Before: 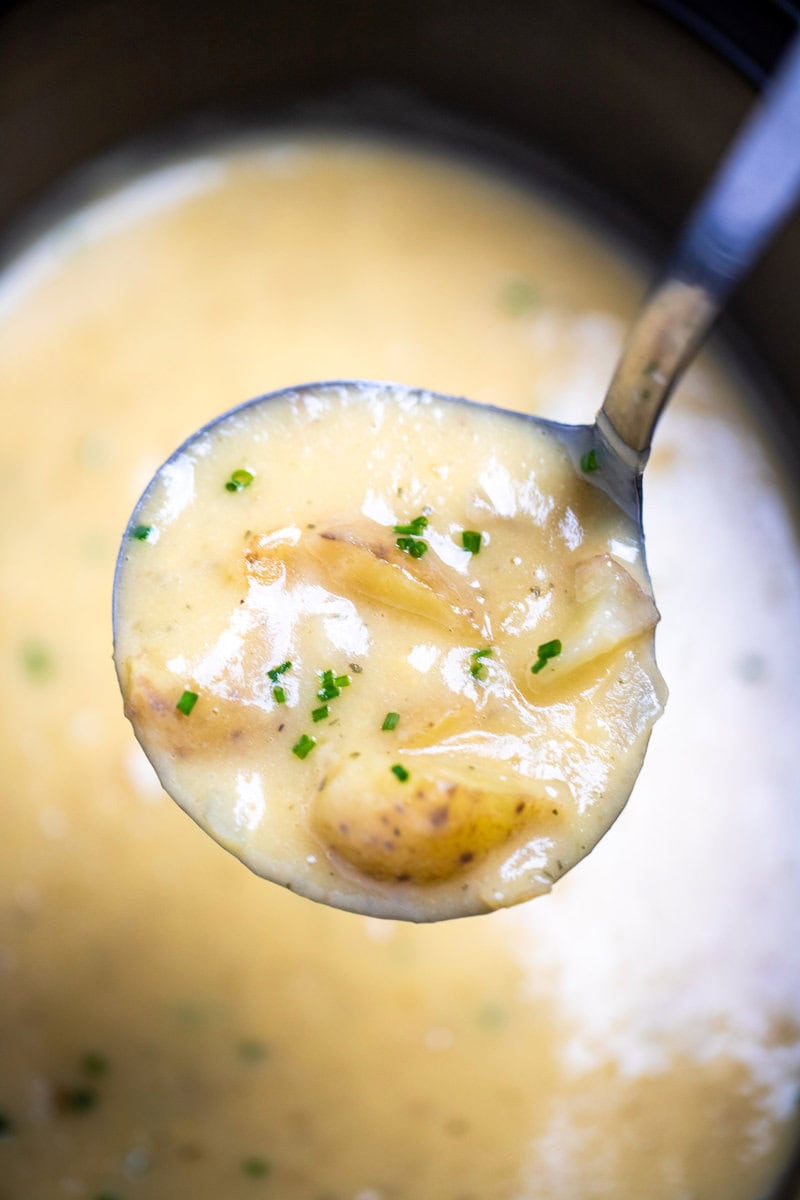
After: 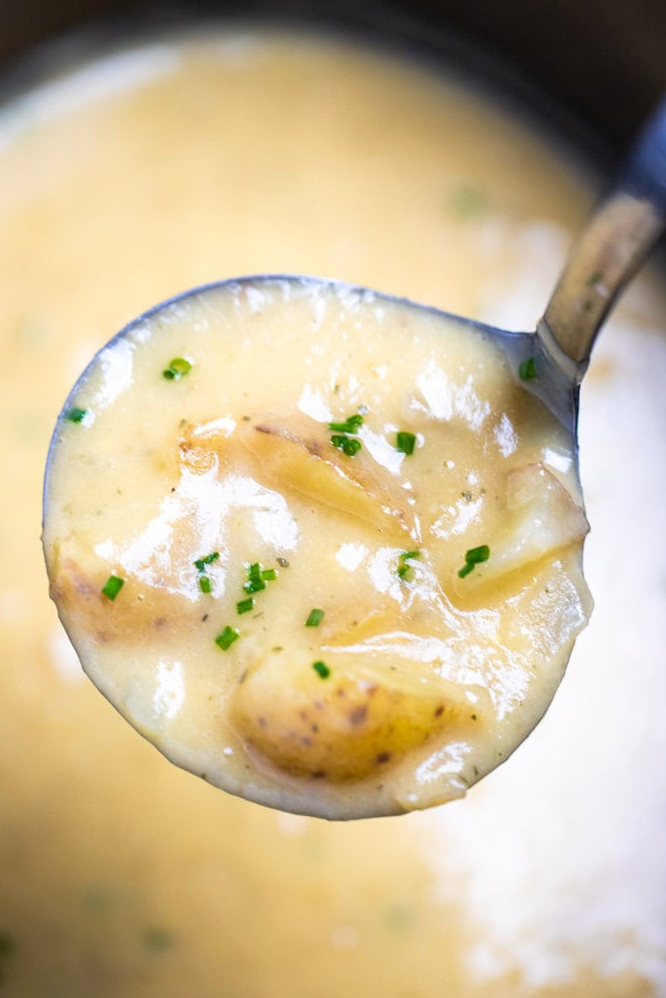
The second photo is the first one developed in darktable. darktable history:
crop and rotate: angle -3.2°, left 5.267%, top 5.222%, right 4.639%, bottom 4.763%
